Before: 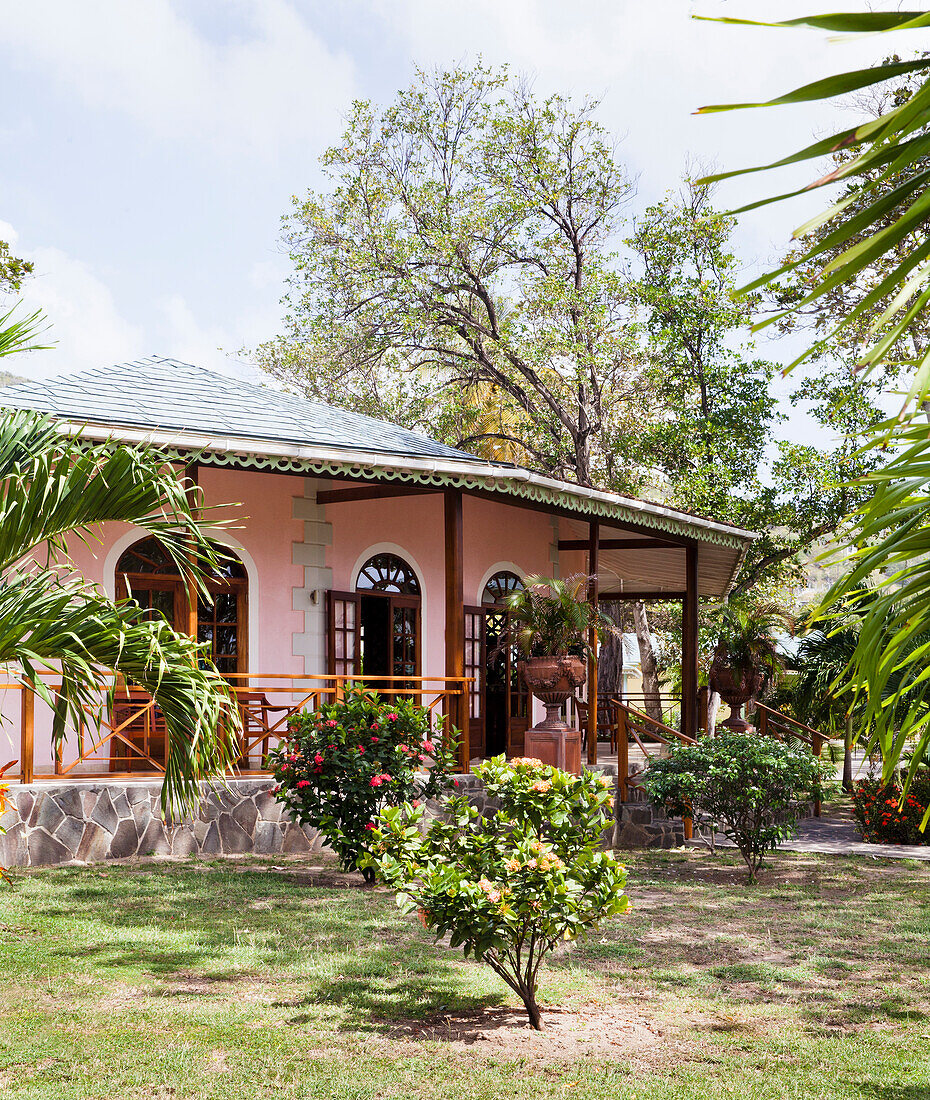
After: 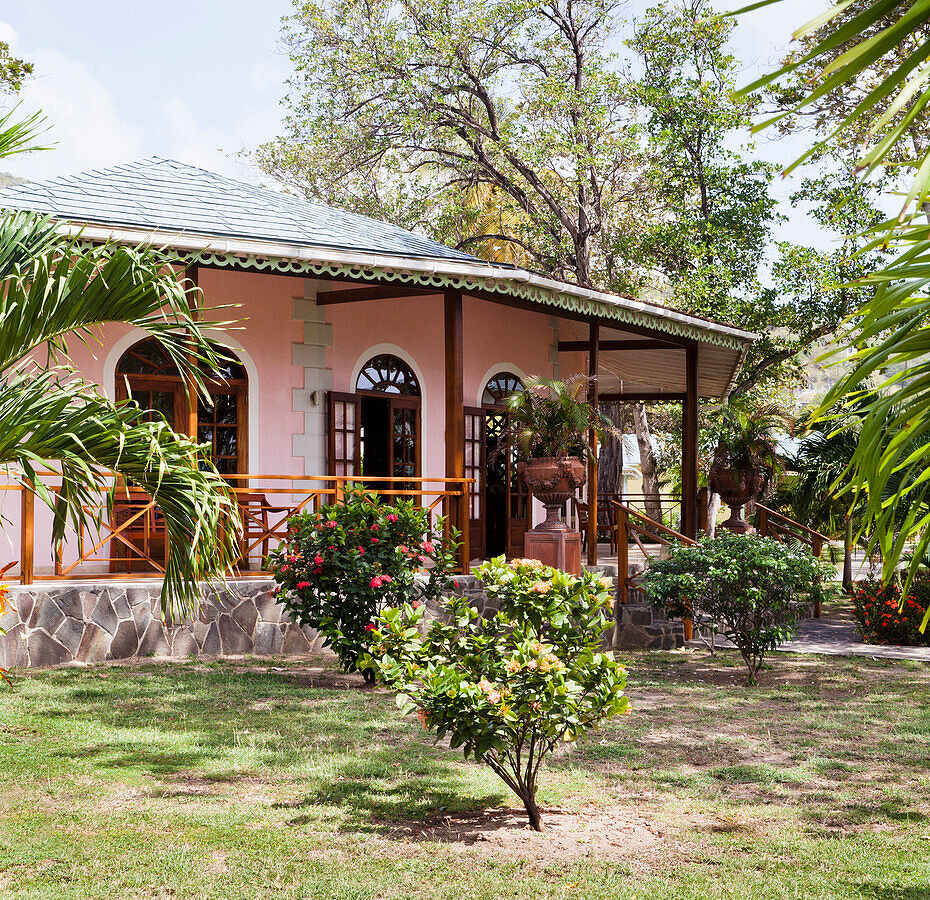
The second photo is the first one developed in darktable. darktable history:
crop and rotate: top 18.149%
